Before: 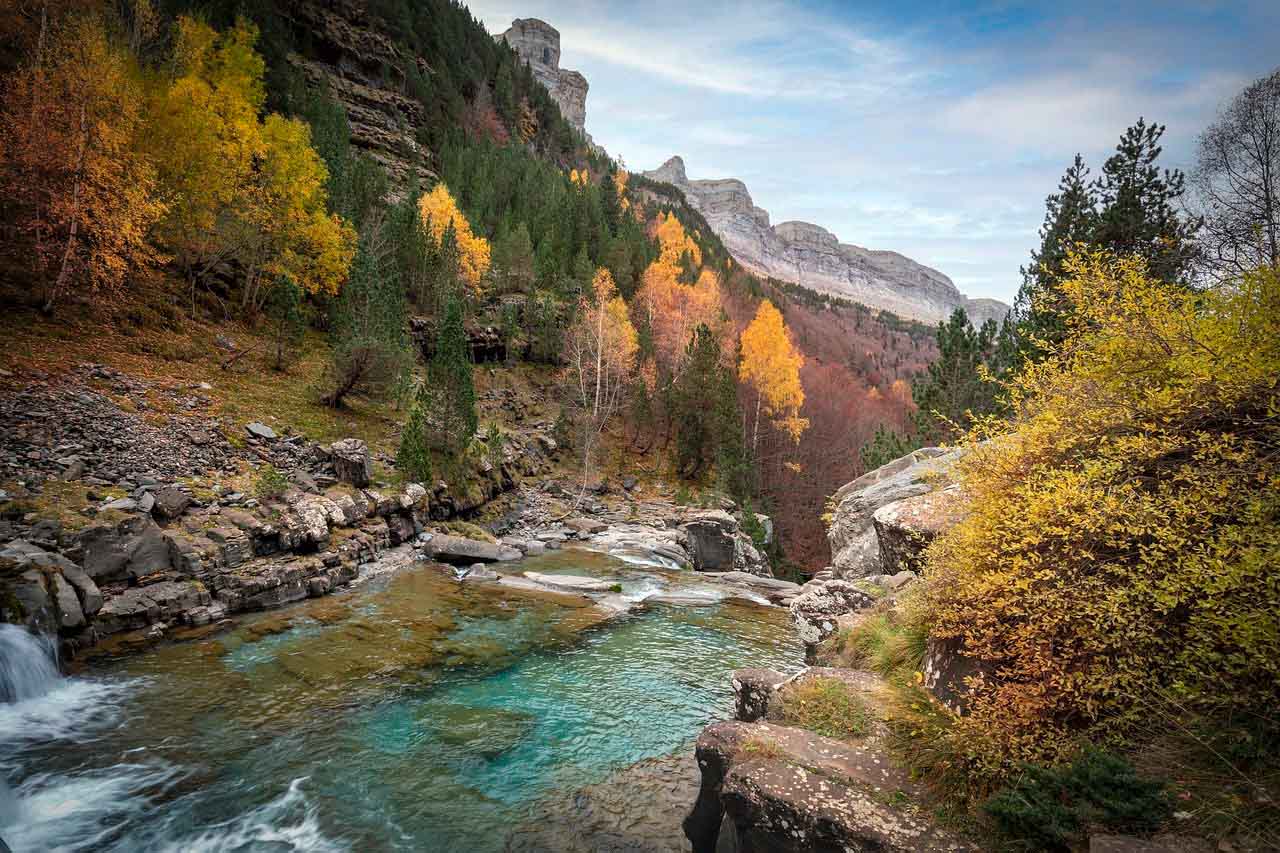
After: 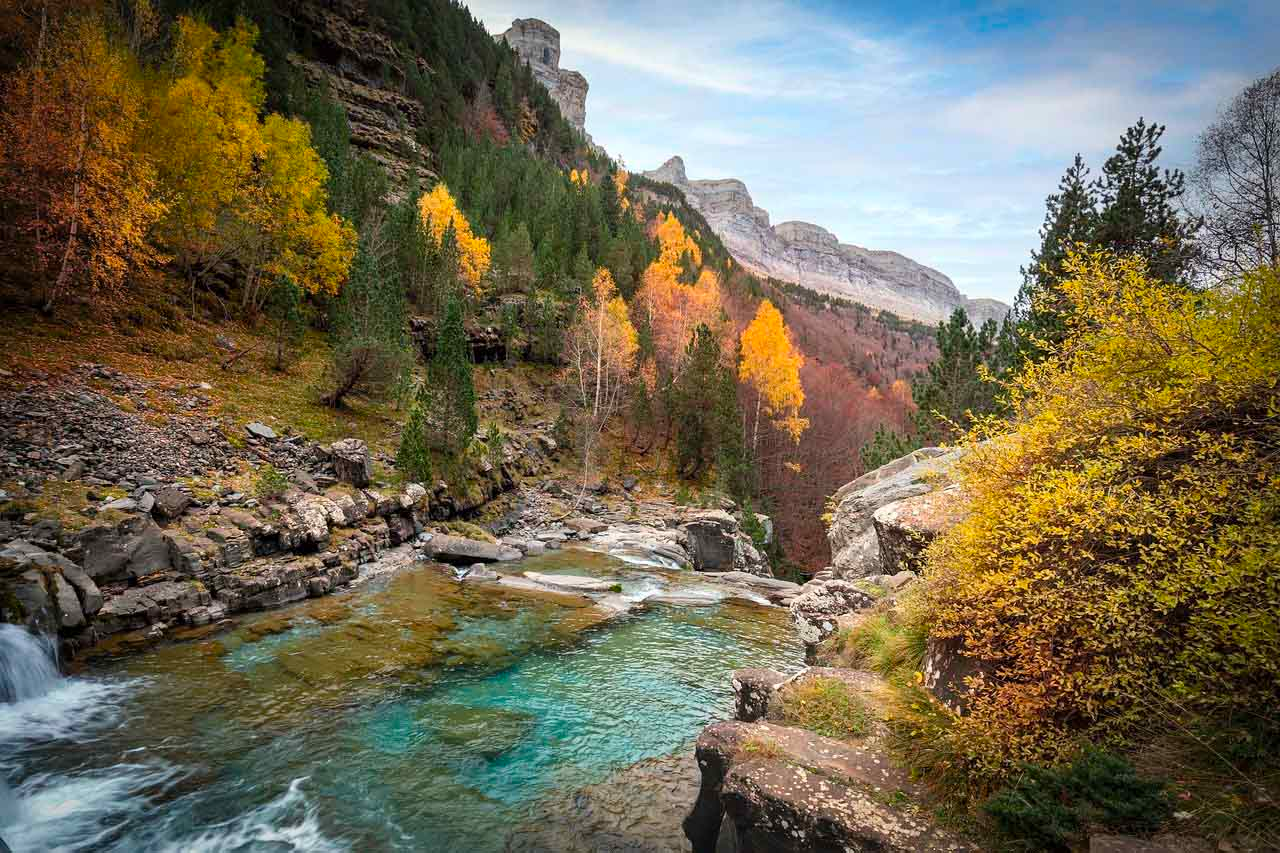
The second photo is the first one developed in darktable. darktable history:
color balance rgb: perceptual saturation grading › global saturation 10.273%
contrast brightness saturation: contrast 0.103, brightness 0.038, saturation 0.085
